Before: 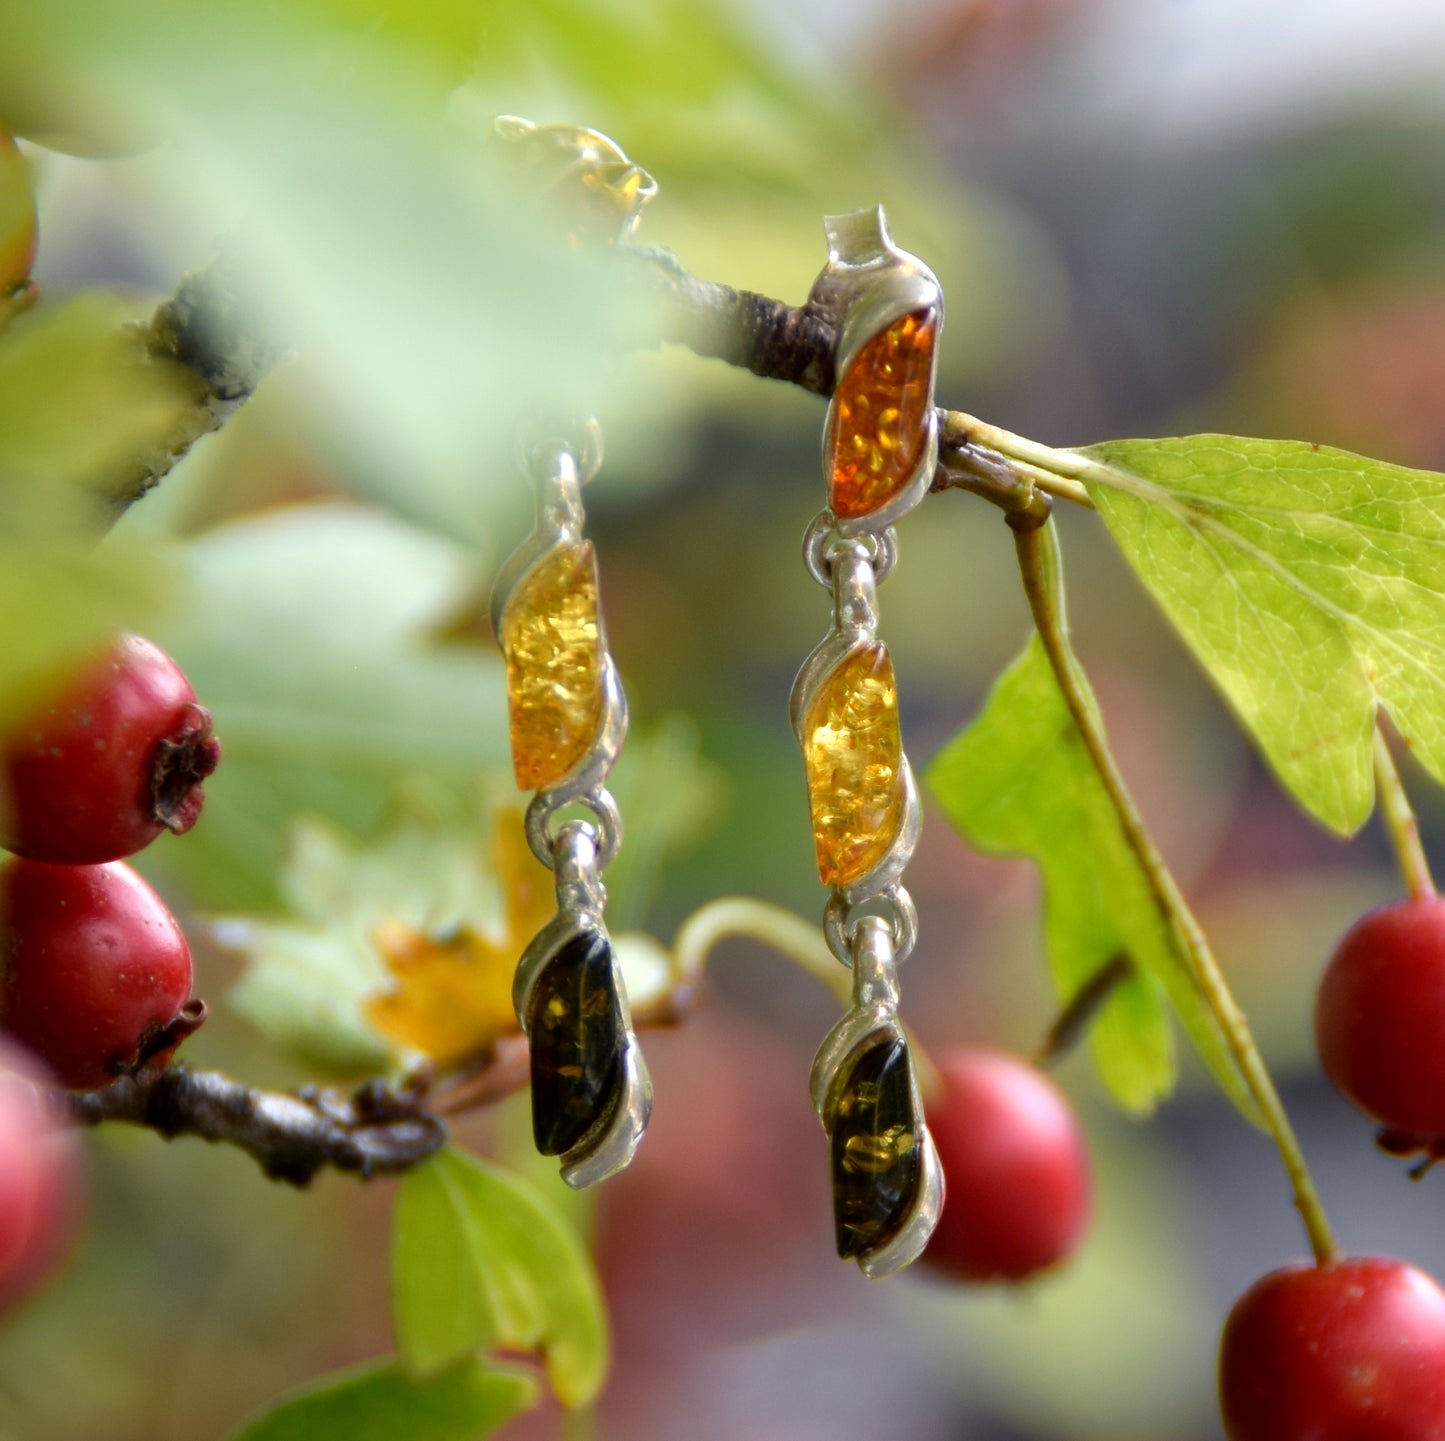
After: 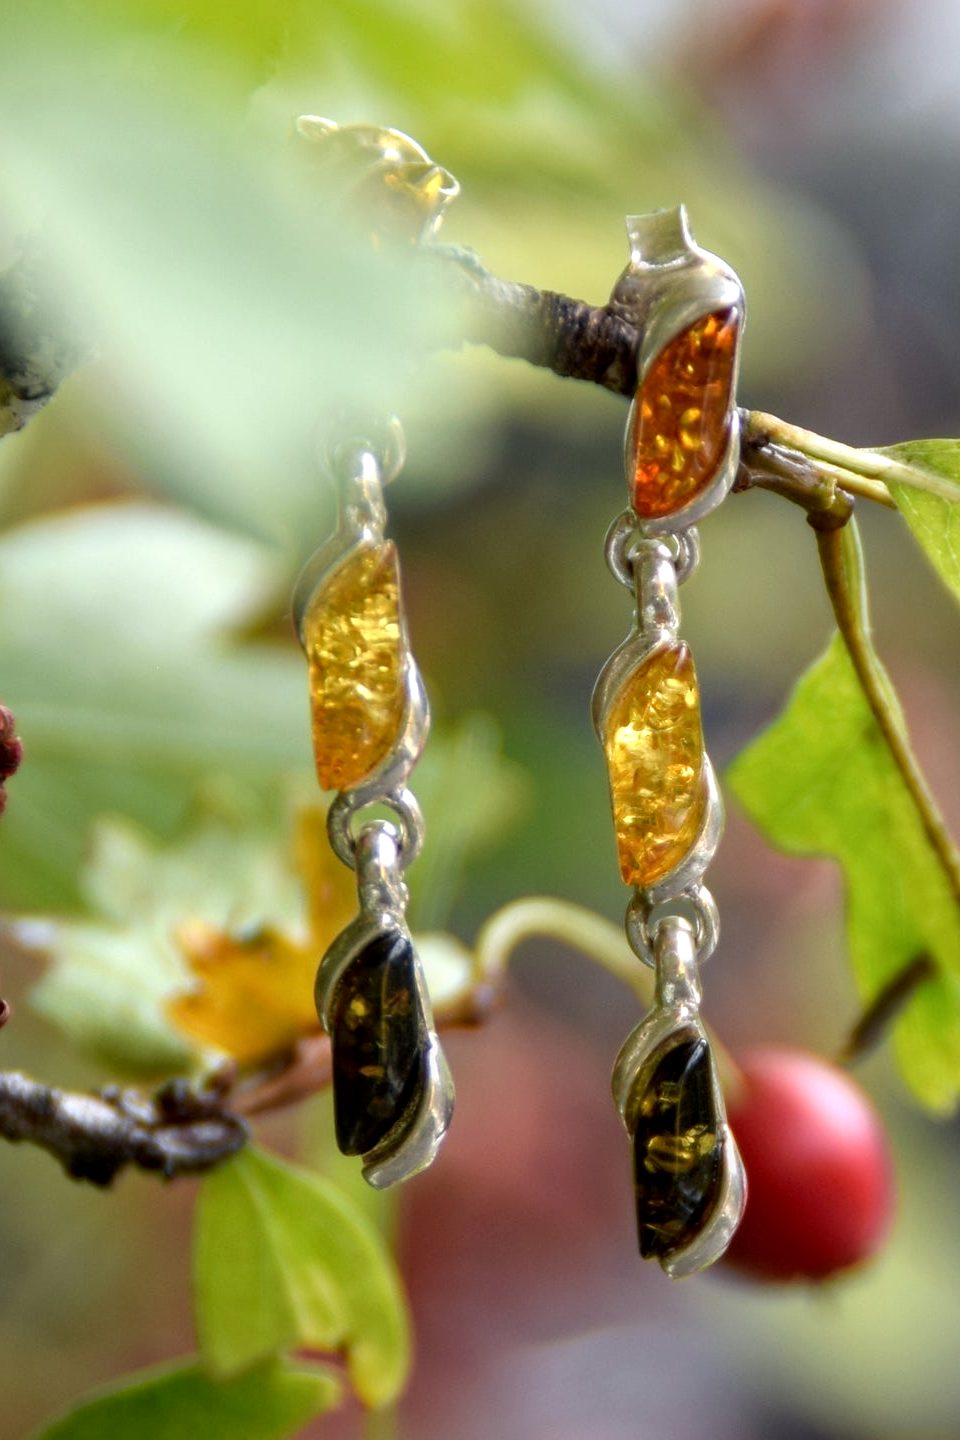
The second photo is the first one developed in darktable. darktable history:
crop and rotate: left 13.724%, right 19.792%
local contrast: on, module defaults
